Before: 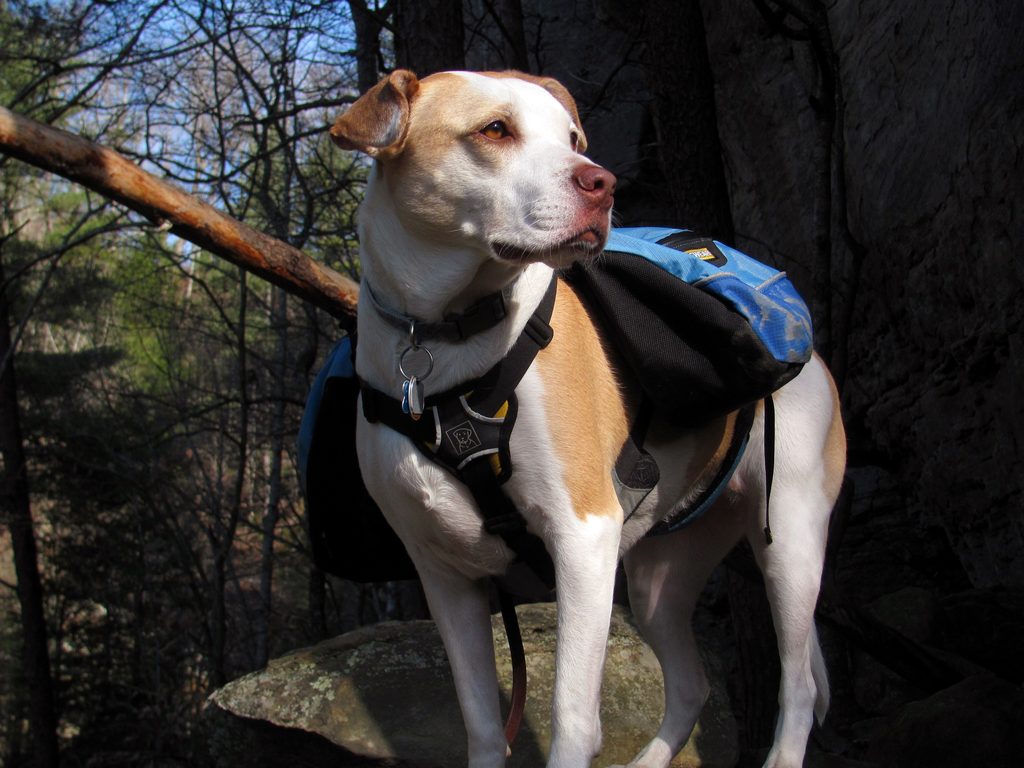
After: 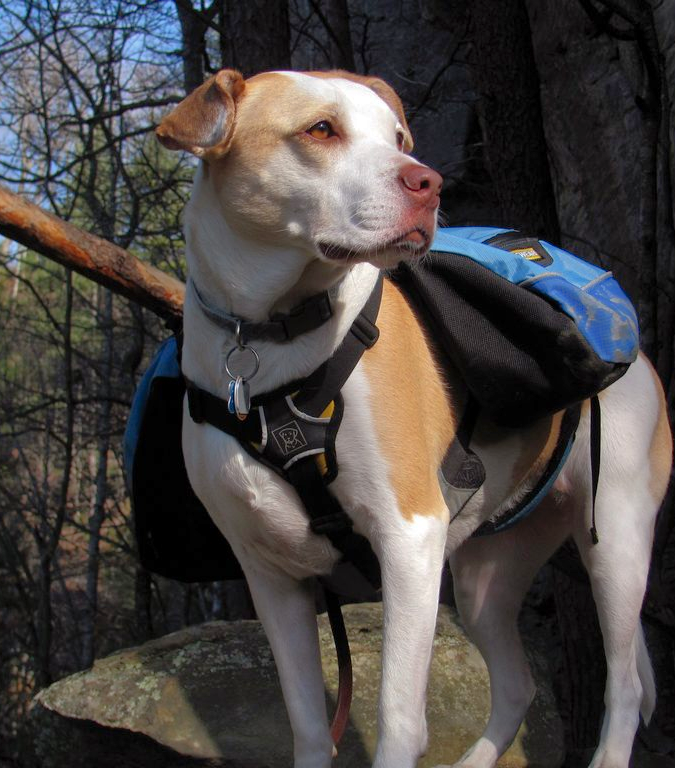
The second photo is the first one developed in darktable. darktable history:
shadows and highlights: on, module defaults
crop: left 17.016%, right 16.974%
